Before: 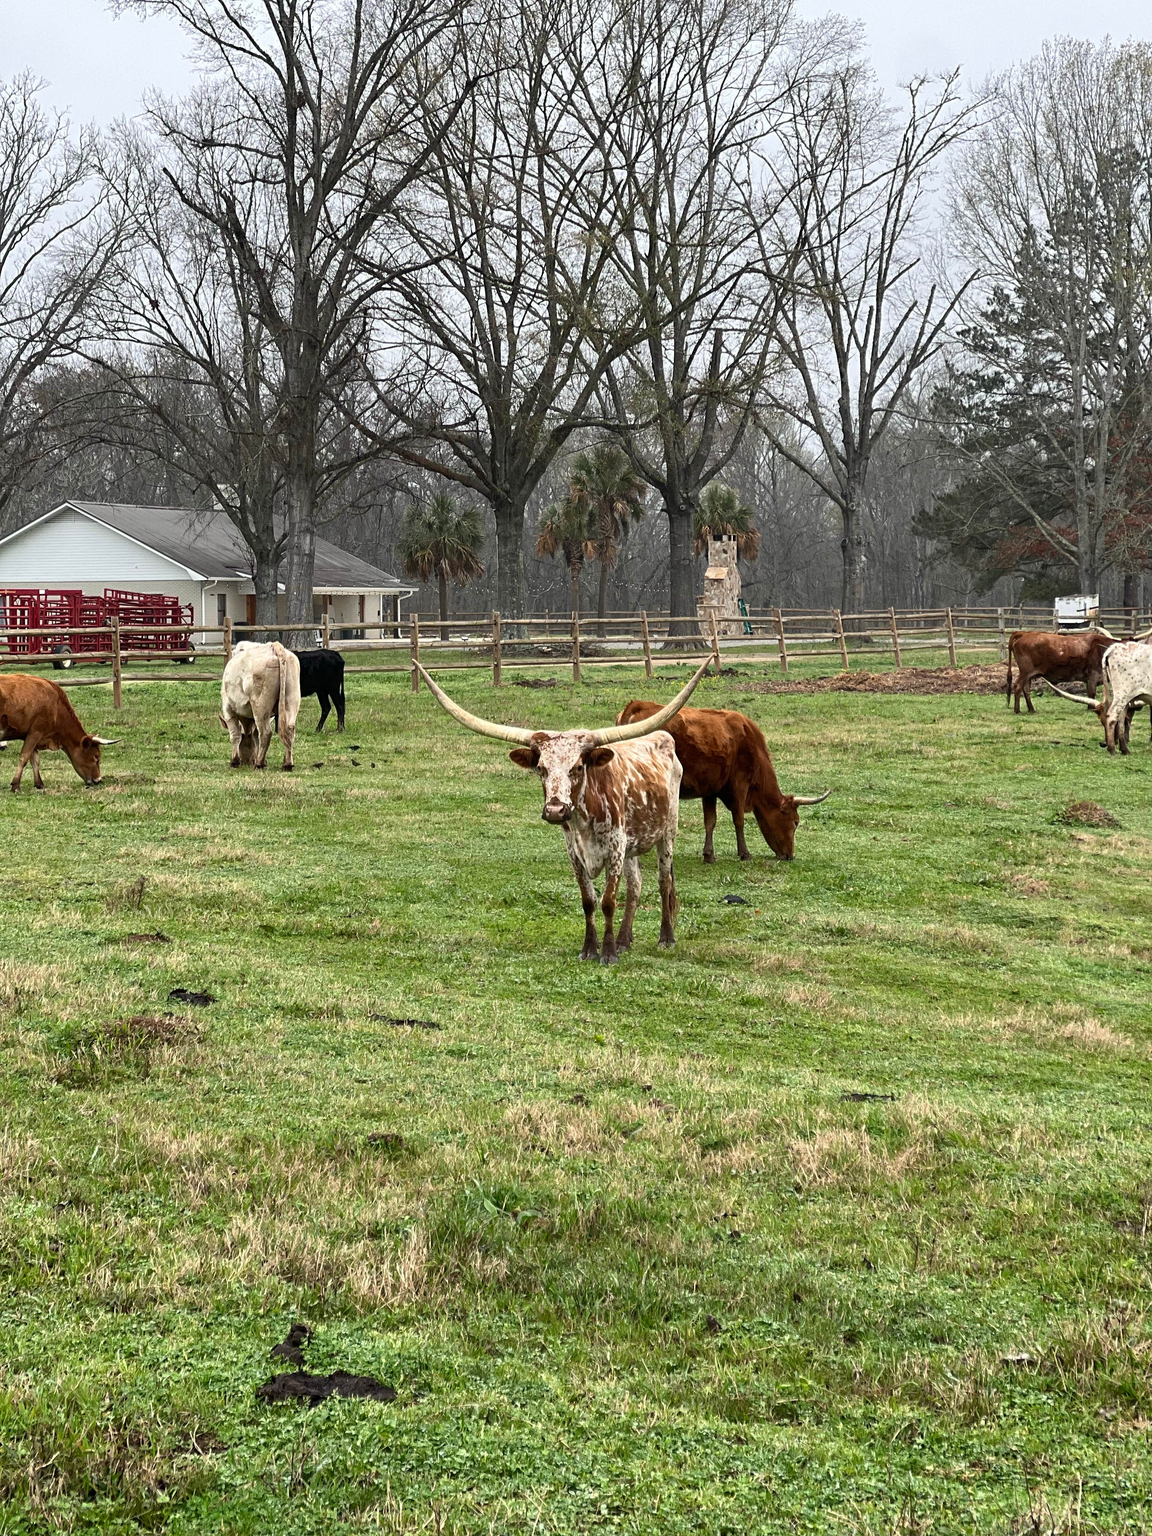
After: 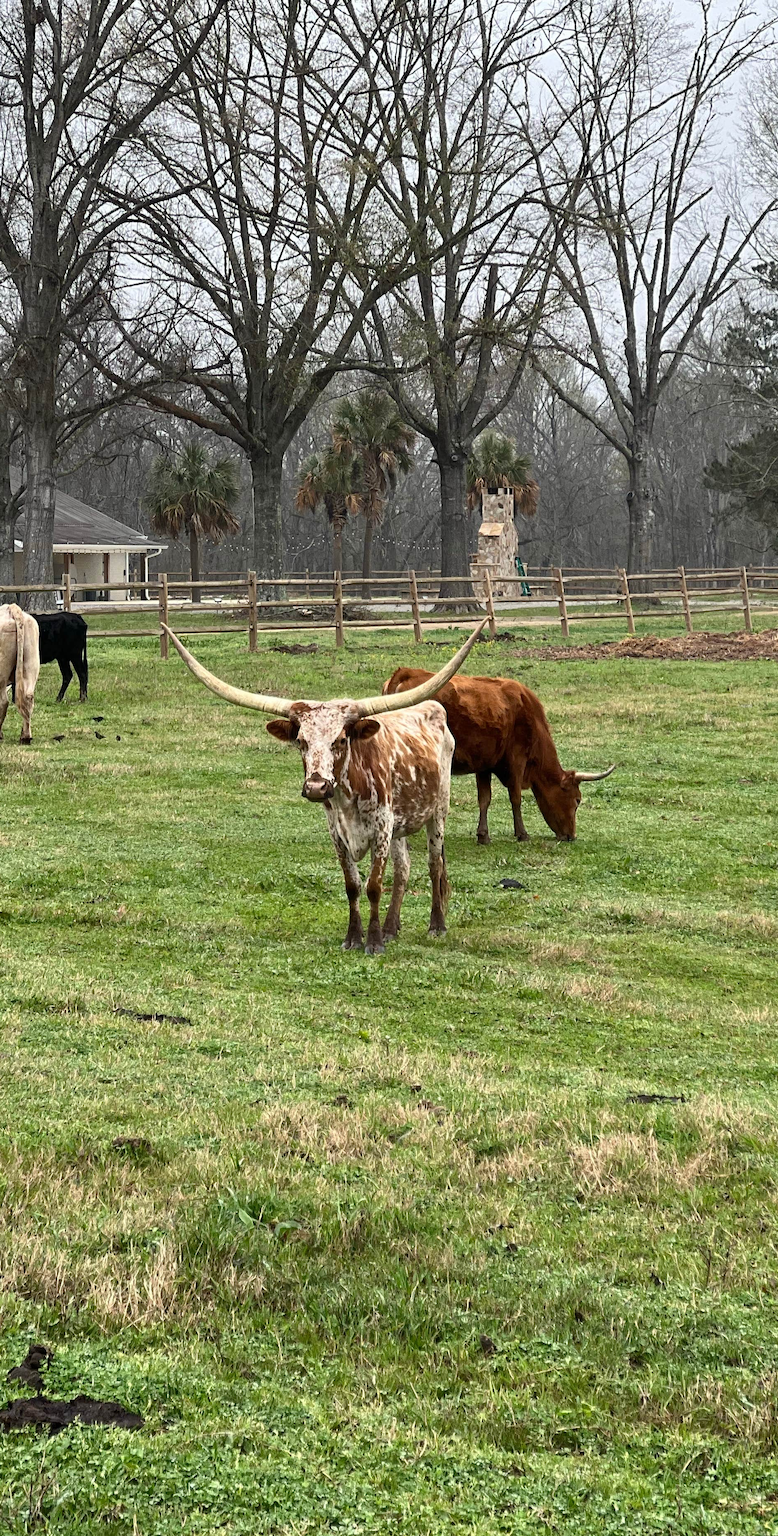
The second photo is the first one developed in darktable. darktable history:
crop and rotate: left 23.012%, top 5.621%, right 14.724%, bottom 2.309%
